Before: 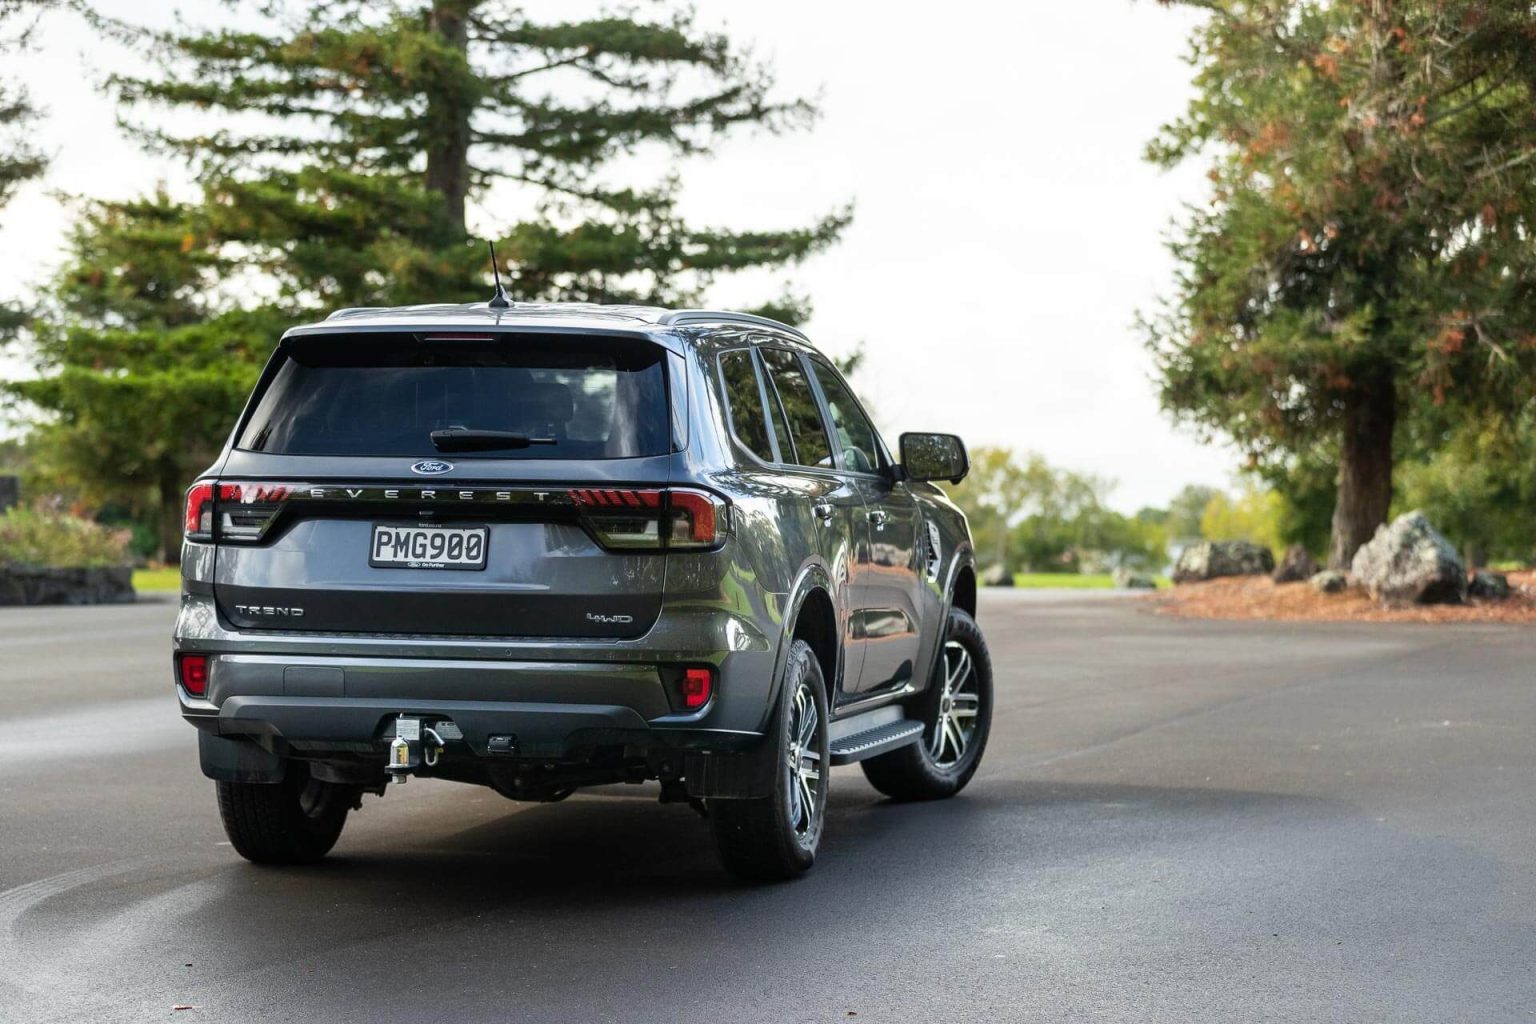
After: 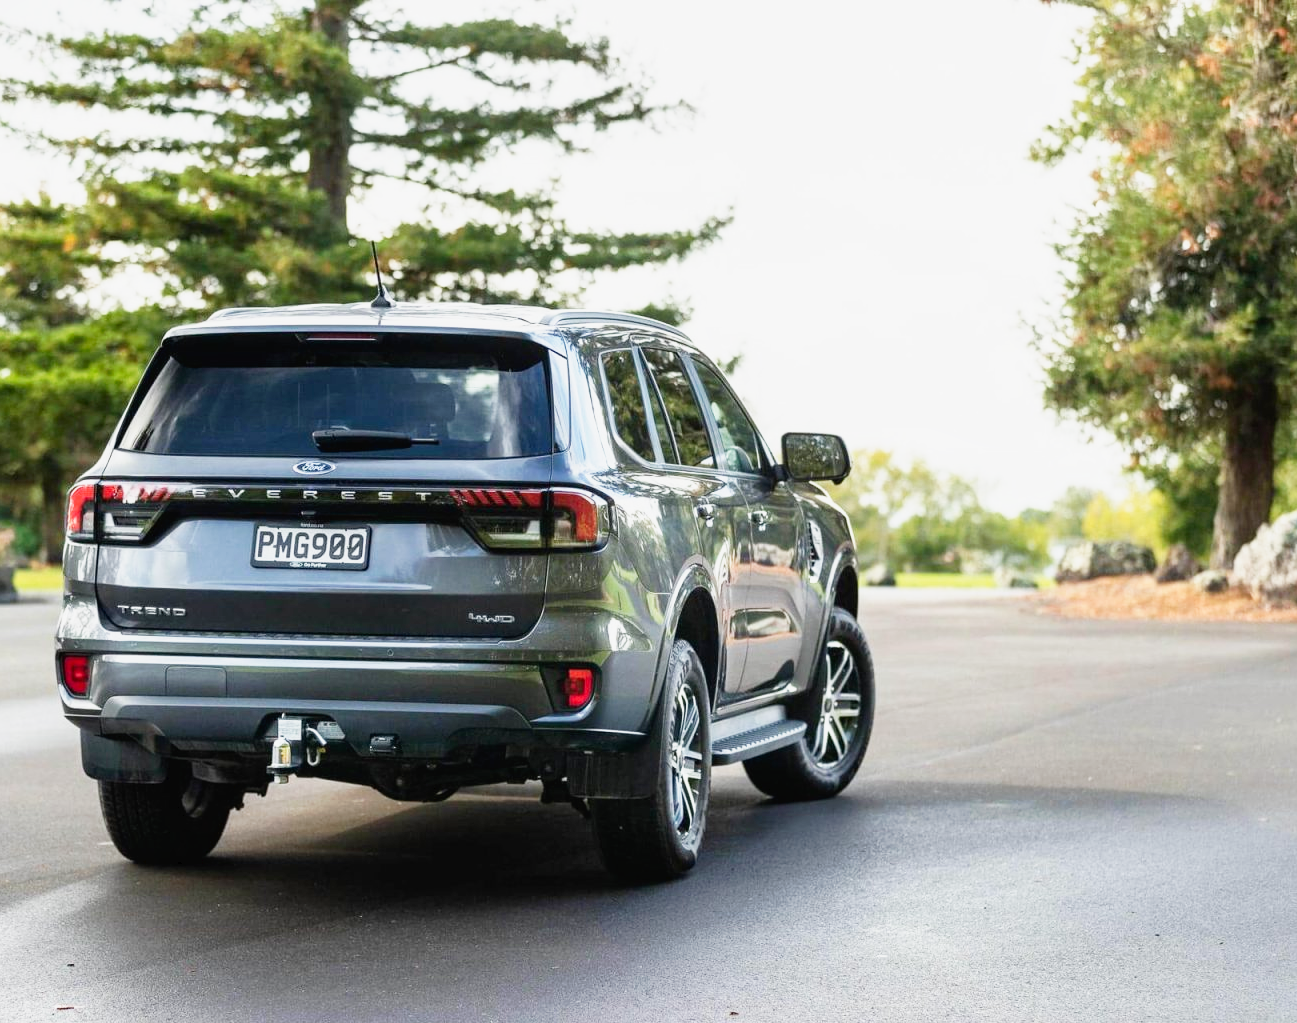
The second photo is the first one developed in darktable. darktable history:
local contrast: mode bilateral grid, contrast 15, coarseness 37, detail 106%, midtone range 0.2
base curve: curves: ch0 [(0, 0) (0.088, 0.125) (0.176, 0.251) (0.354, 0.501) (0.613, 0.749) (1, 0.877)], preserve colors none
crop: left 7.694%, right 7.808%
tone curve: curves: ch0 [(0, 0) (0.003, 0.019) (0.011, 0.022) (0.025, 0.025) (0.044, 0.04) (0.069, 0.069) (0.1, 0.108) (0.136, 0.152) (0.177, 0.199) (0.224, 0.26) (0.277, 0.321) (0.335, 0.392) (0.399, 0.472) (0.468, 0.547) (0.543, 0.624) (0.623, 0.713) (0.709, 0.786) (0.801, 0.865) (0.898, 0.939) (1, 1)], preserve colors none
